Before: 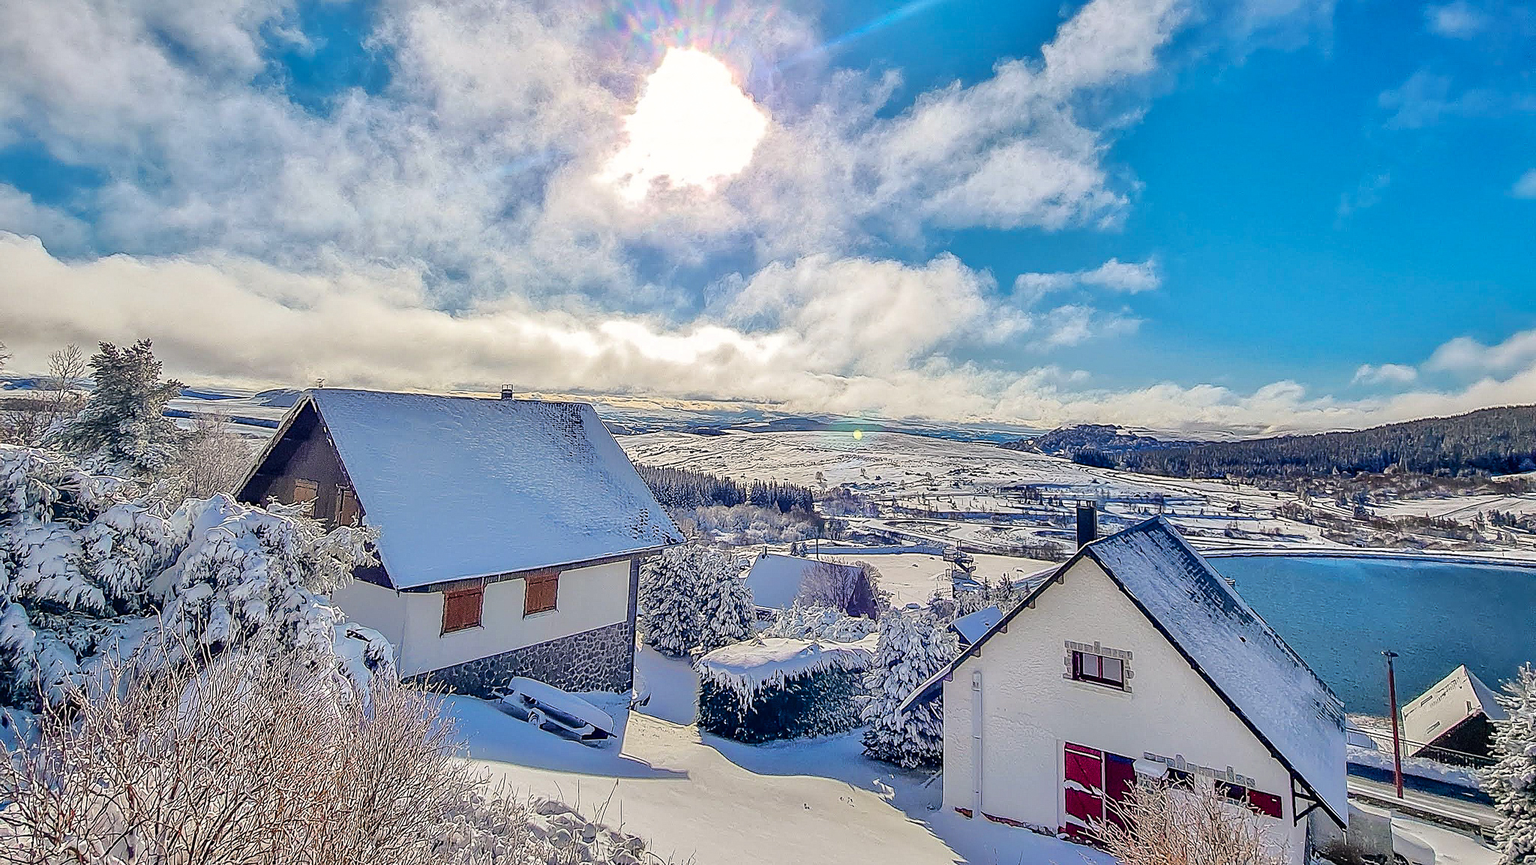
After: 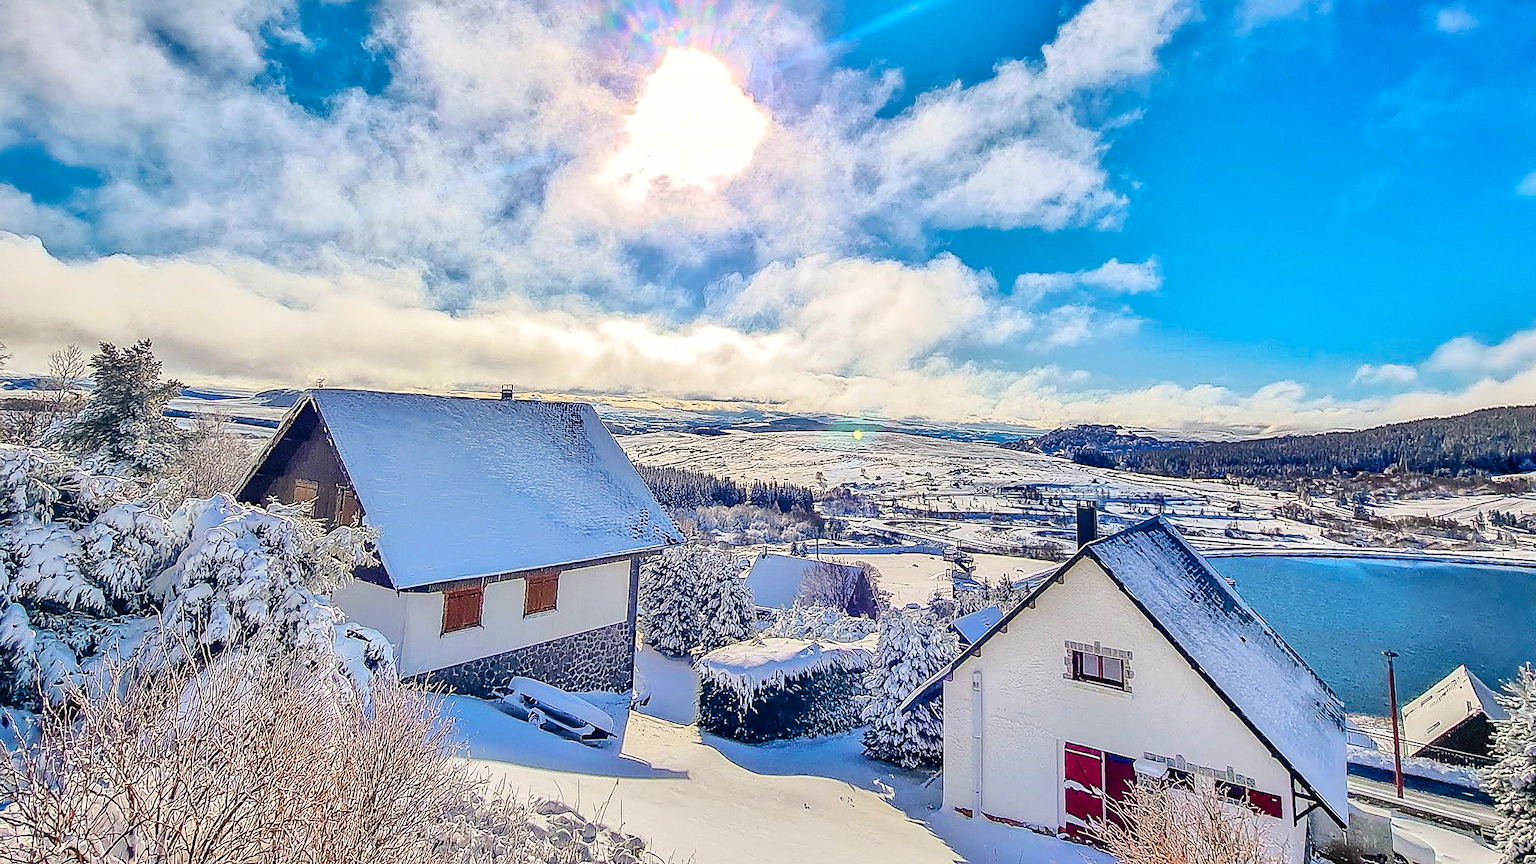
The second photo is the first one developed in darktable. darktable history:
tone equalizer: mask exposure compensation -0.502 EV
shadows and highlights: radius 336.67, shadows 28.2, soften with gaussian
contrast brightness saturation: contrast 0.2, brightness 0.165, saturation 0.215
